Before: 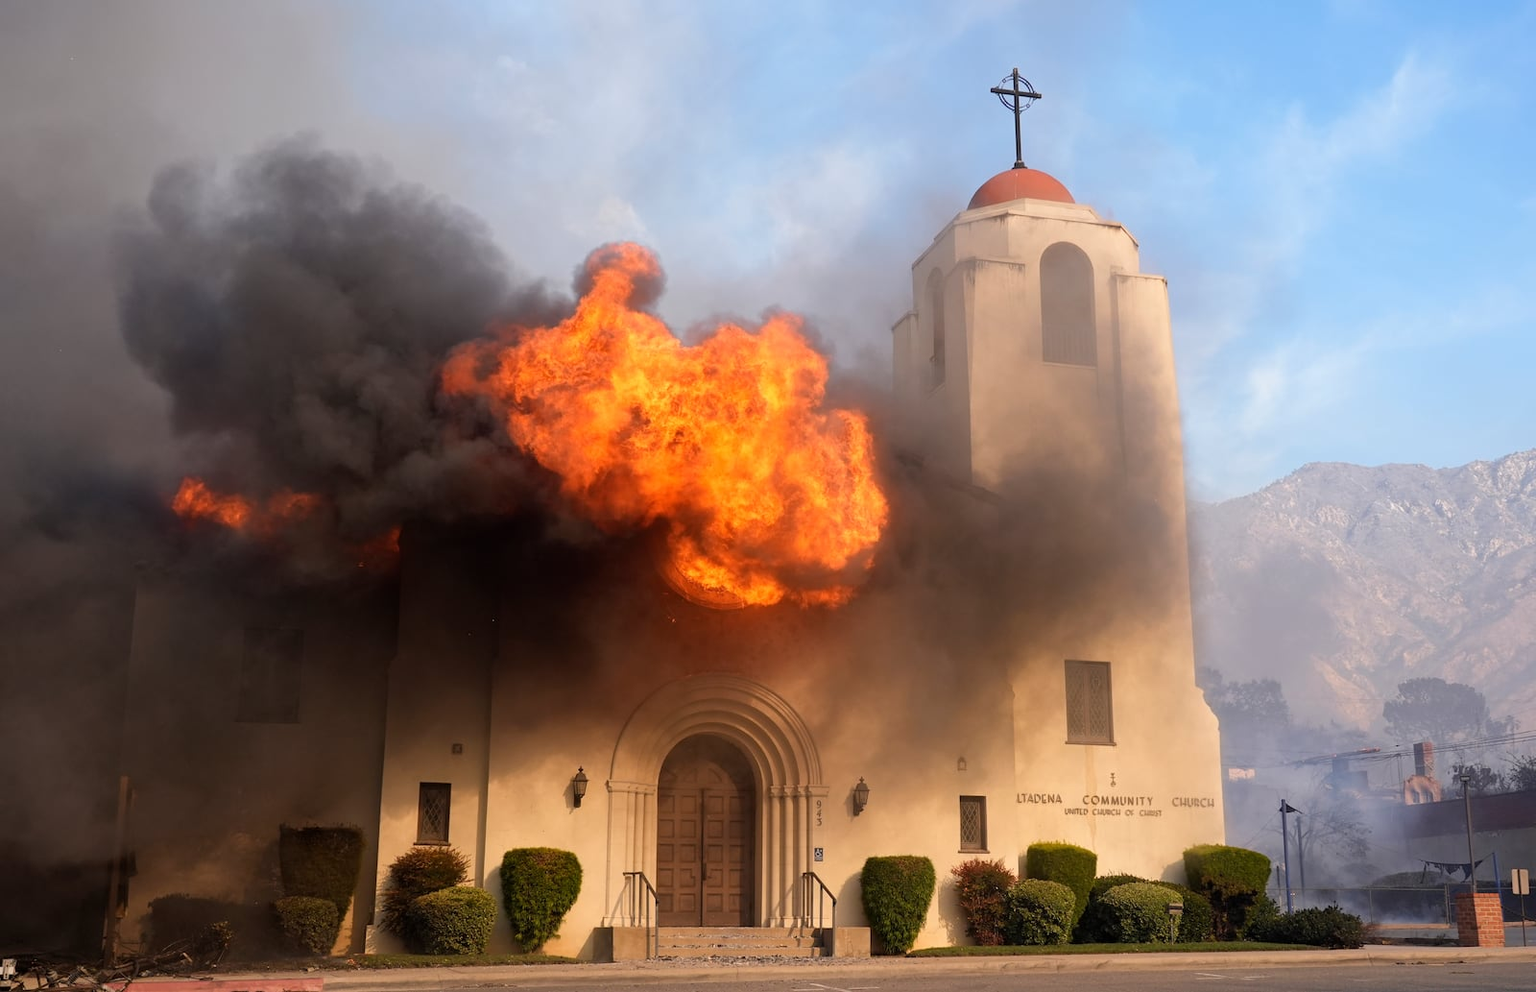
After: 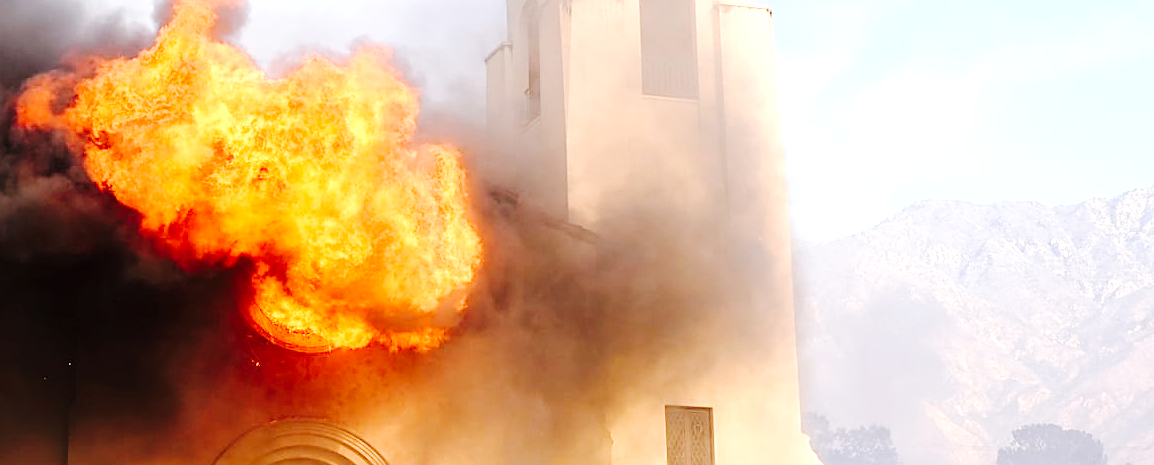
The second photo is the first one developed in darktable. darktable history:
sharpen: on, module defaults
tone curve: curves: ch0 [(0, 0) (0.003, 0.002) (0.011, 0.008) (0.025, 0.017) (0.044, 0.027) (0.069, 0.037) (0.1, 0.052) (0.136, 0.074) (0.177, 0.11) (0.224, 0.155) (0.277, 0.237) (0.335, 0.34) (0.399, 0.467) (0.468, 0.584) (0.543, 0.683) (0.623, 0.762) (0.709, 0.827) (0.801, 0.888) (0.898, 0.947) (1, 1)], preserve colors none
crop and rotate: left 27.831%, top 27.383%, bottom 27.522%
exposure: exposure 0.913 EV, compensate highlight preservation false
